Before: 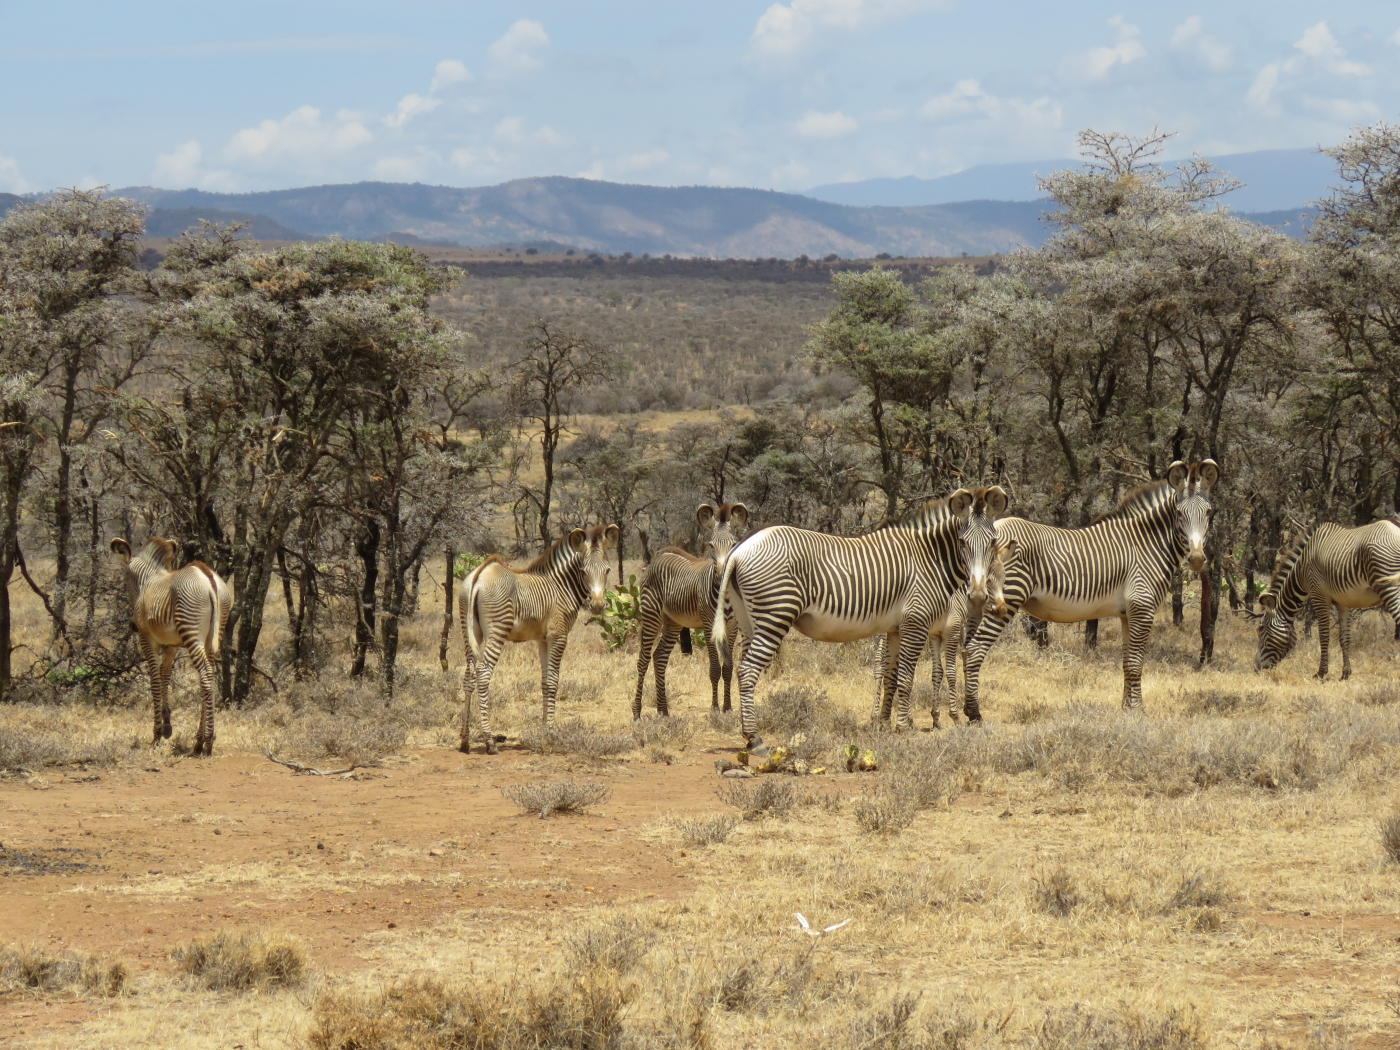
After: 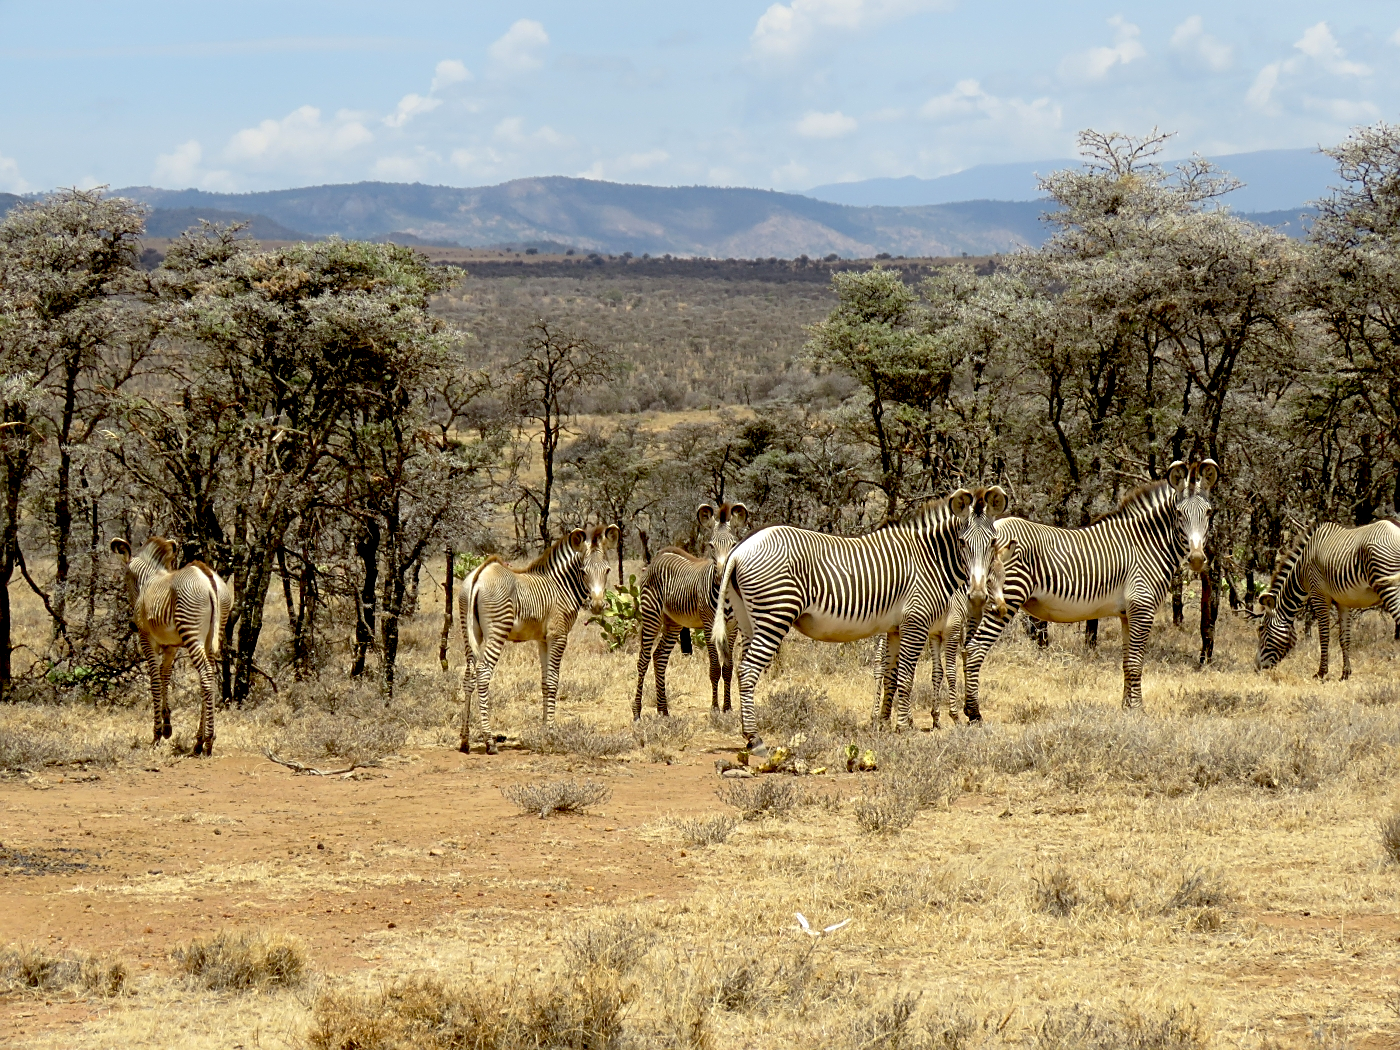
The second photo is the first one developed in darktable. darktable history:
sharpen: on, module defaults
exposure: black level correction 0.024, exposure 0.184 EV, compensate exposure bias true, compensate highlight preservation false
